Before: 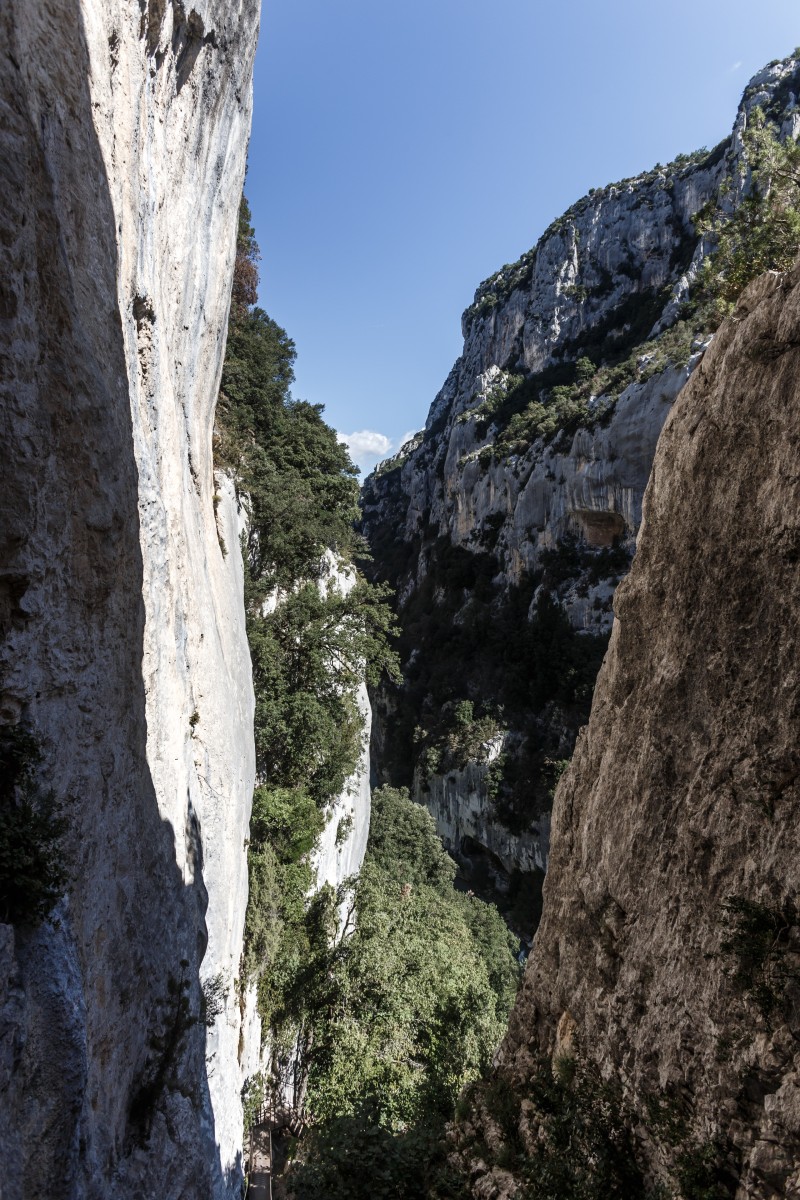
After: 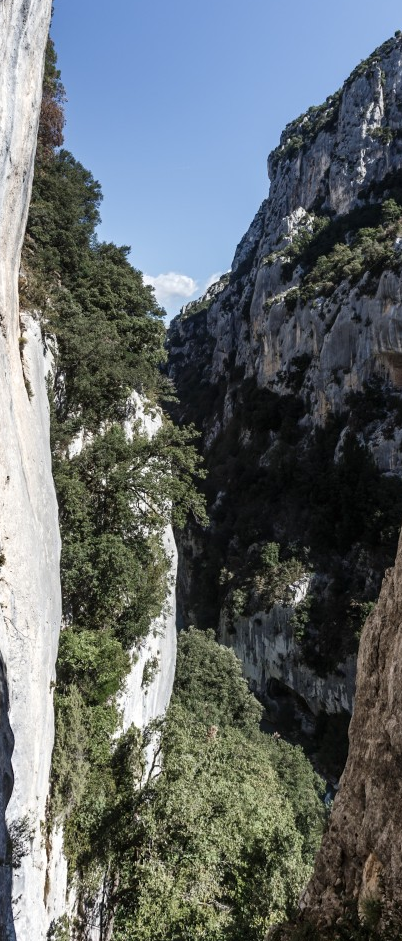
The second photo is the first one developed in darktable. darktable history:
crop and rotate: angle 0.014°, left 24.324%, top 13.161%, right 25.389%, bottom 8.389%
